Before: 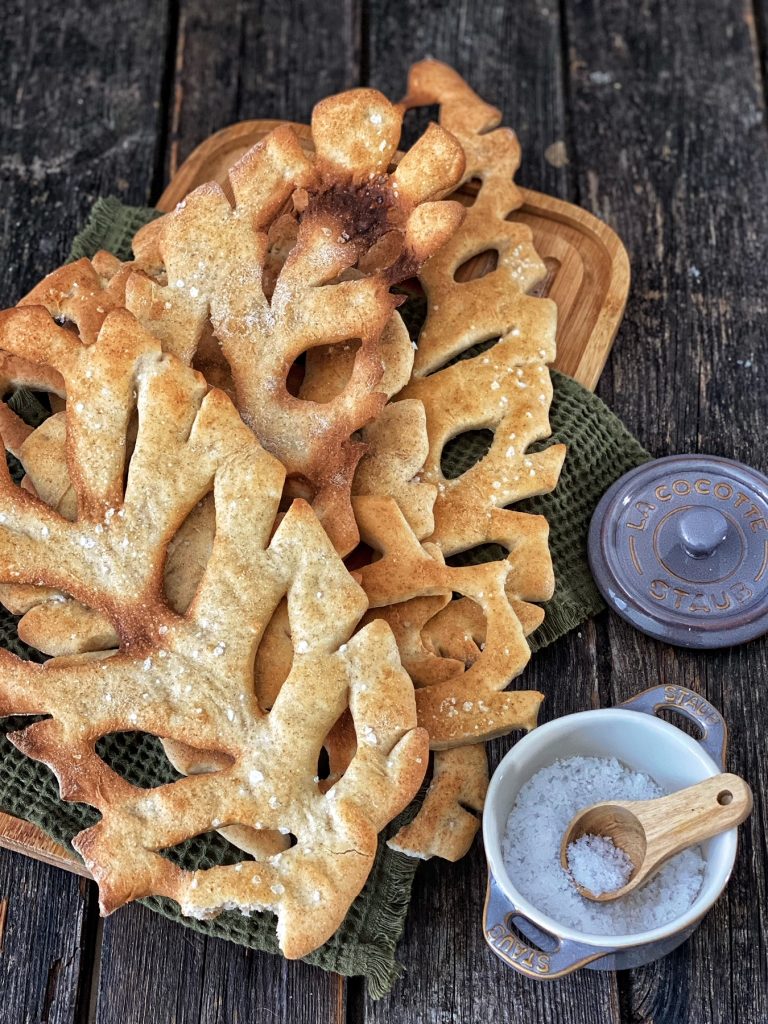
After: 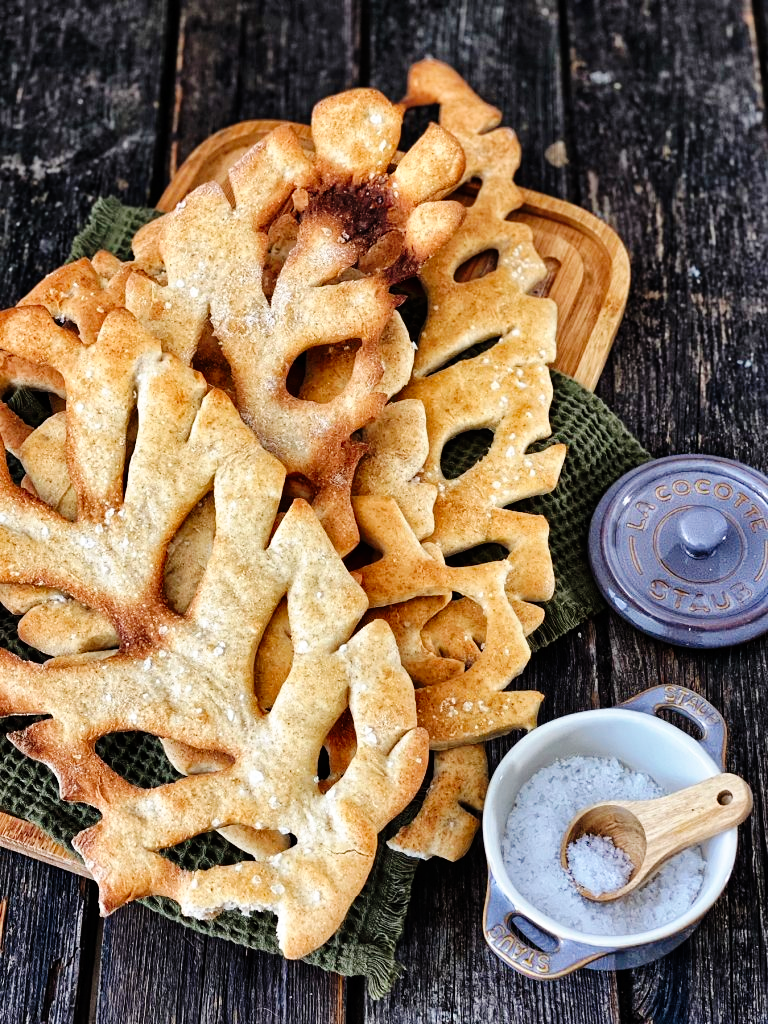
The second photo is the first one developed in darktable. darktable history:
shadows and highlights: shadows 32, highlights -32, soften with gaussian
tone curve: curves: ch0 [(0, 0) (0.003, 0.003) (0.011, 0.005) (0.025, 0.008) (0.044, 0.012) (0.069, 0.02) (0.1, 0.031) (0.136, 0.047) (0.177, 0.088) (0.224, 0.141) (0.277, 0.222) (0.335, 0.32) (0.399, 0.422) (0.468, 0.523) (0.543, 0.623) (0.623, 0.716) (0.709, 0.796) (0.801, 0.878) (0.898, 0.957) (1, 1)], preserve colors none
